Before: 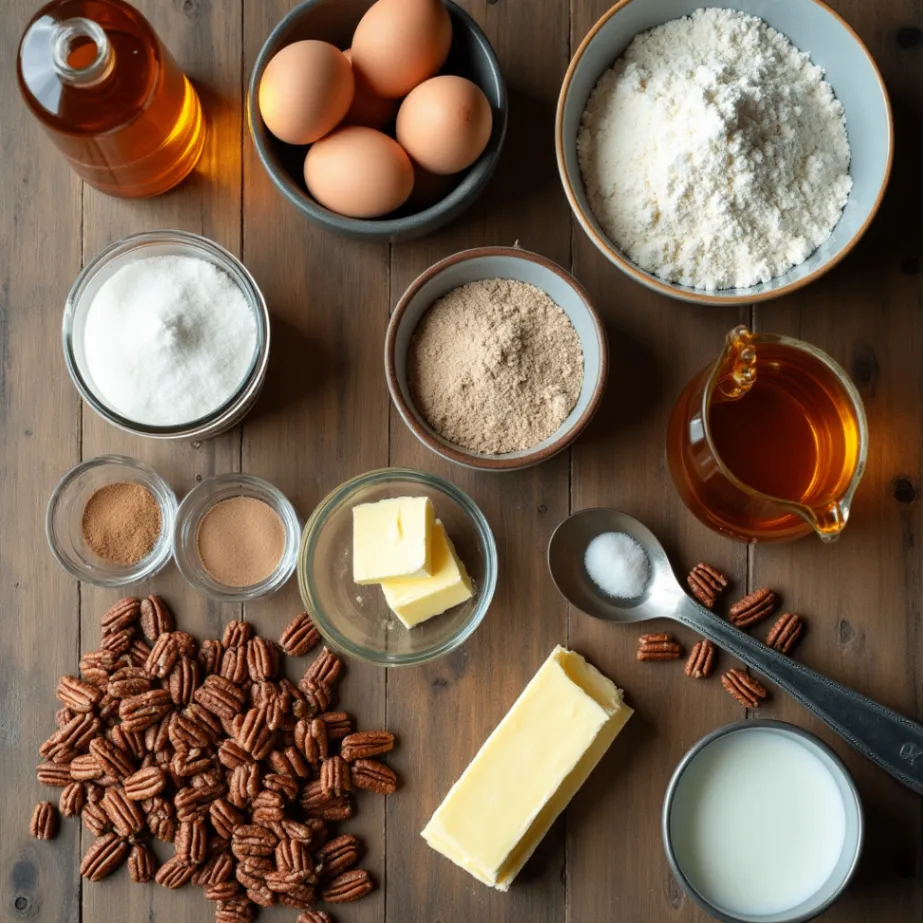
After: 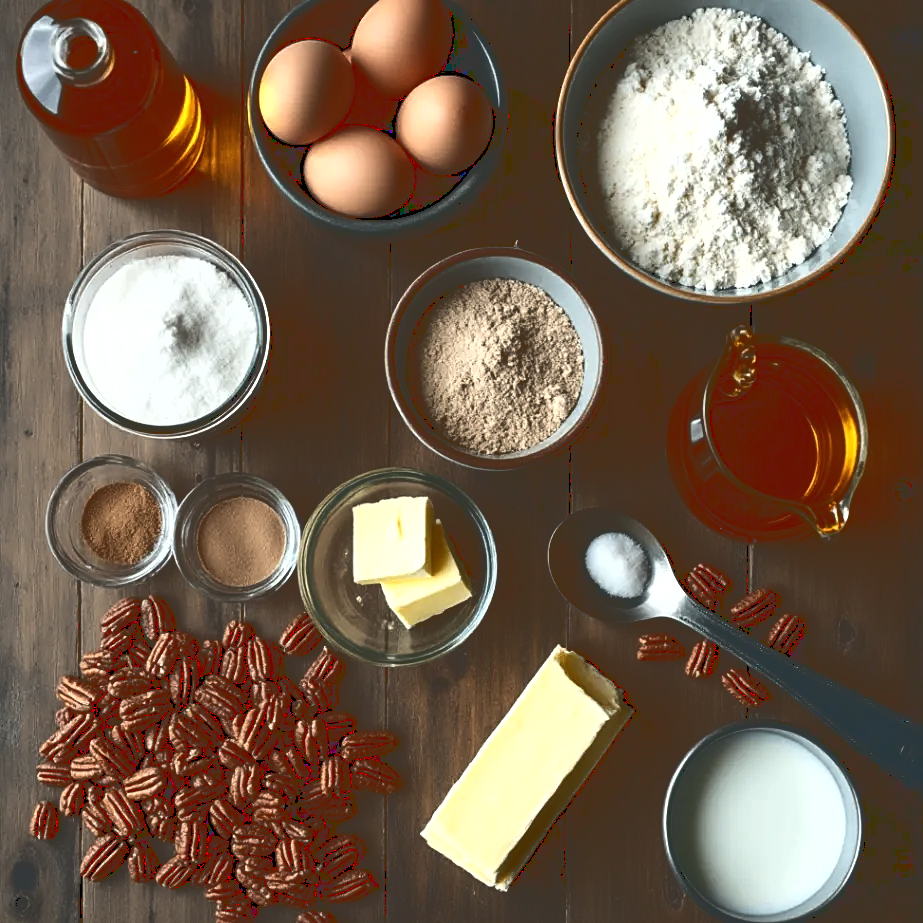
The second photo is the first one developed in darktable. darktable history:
base curve: curves: ch0 [(0, 0.036) (0.083, 0.04) (0.804, 1)]
sharpen: on, module defaults
